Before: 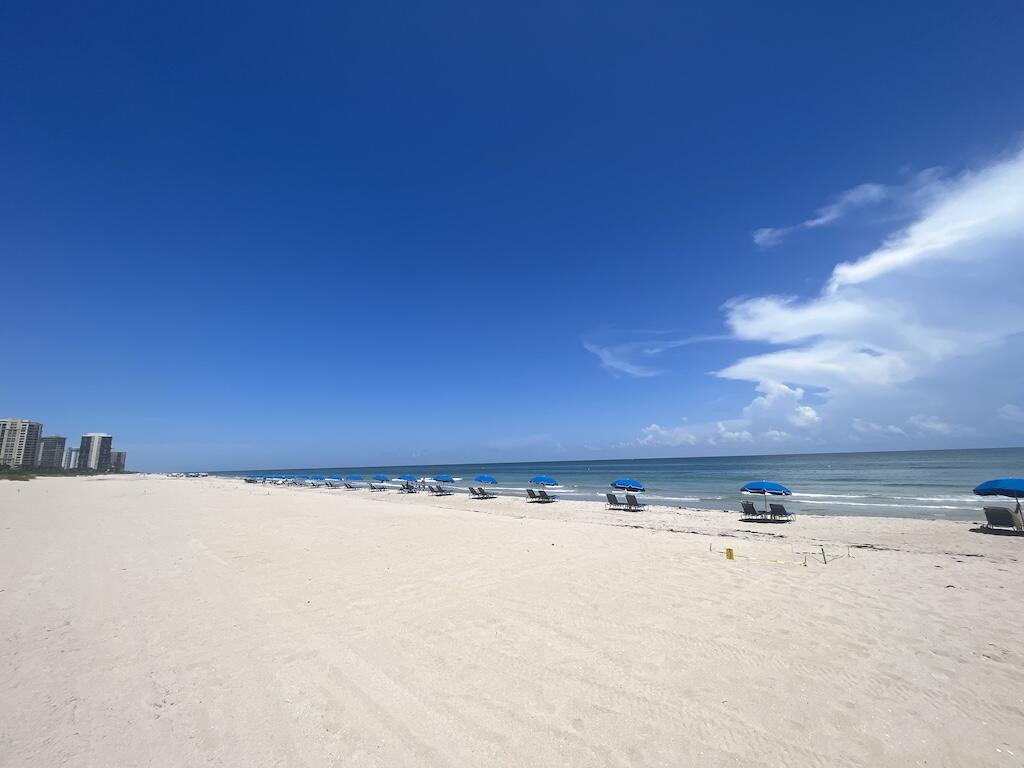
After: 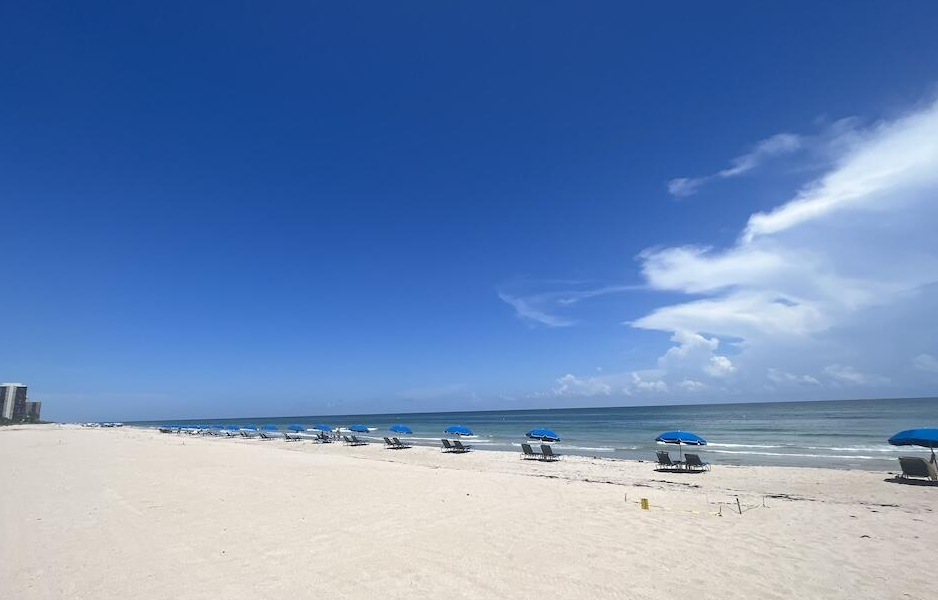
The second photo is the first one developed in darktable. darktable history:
crop: left 8.328%, top 6.562%, bottom 15.275%
